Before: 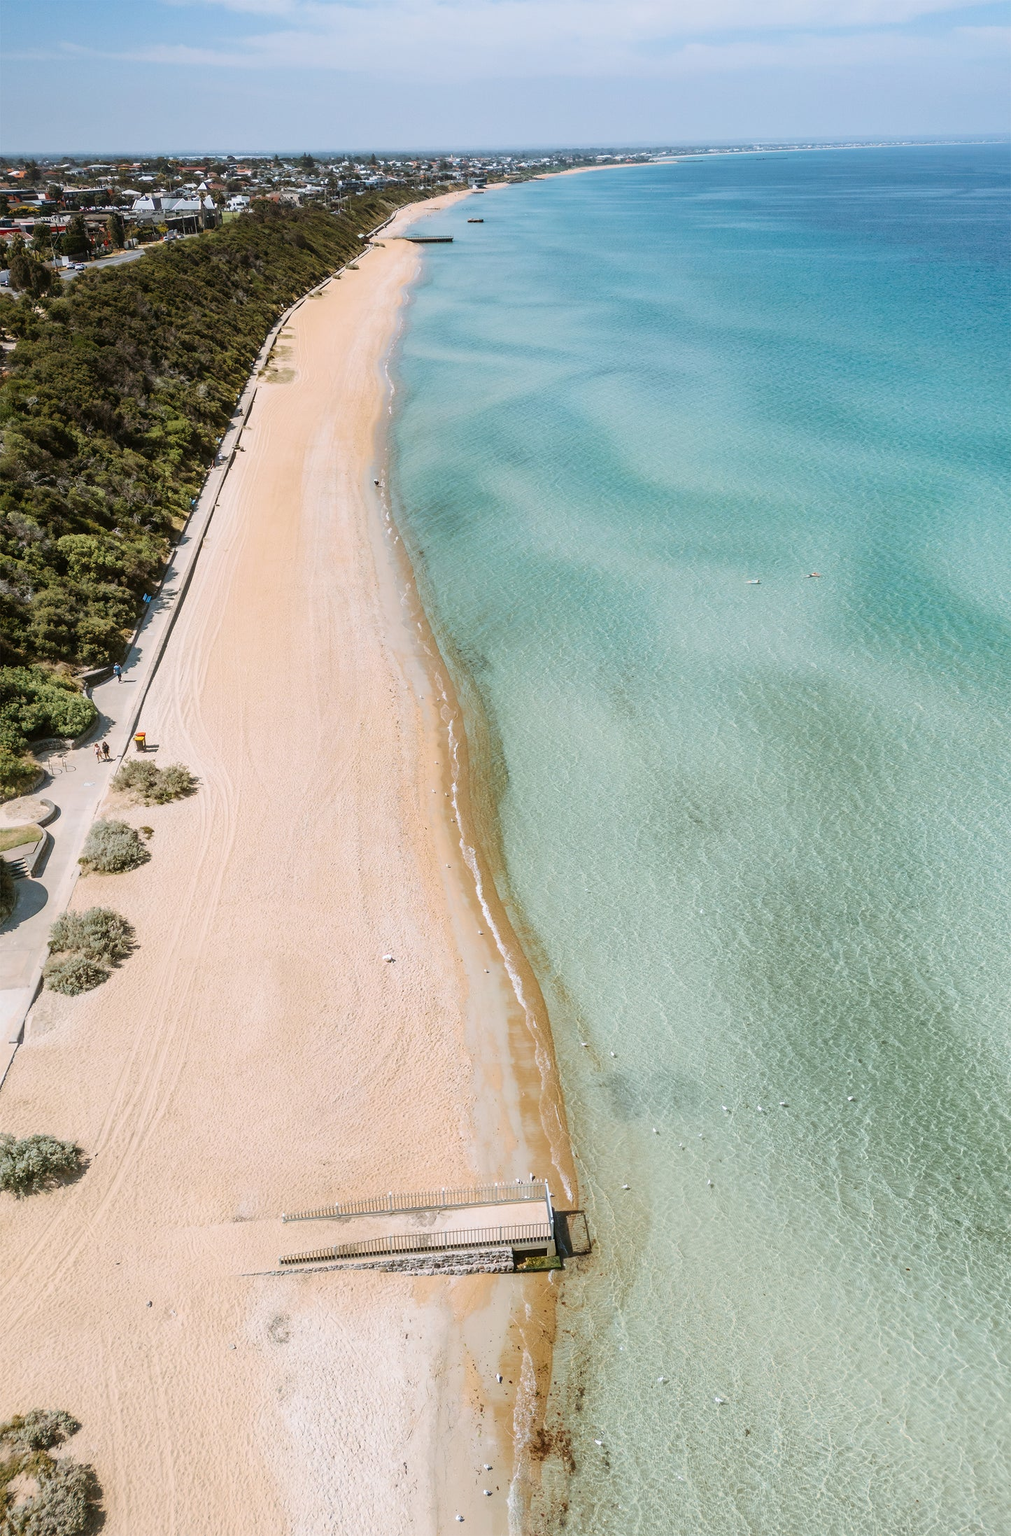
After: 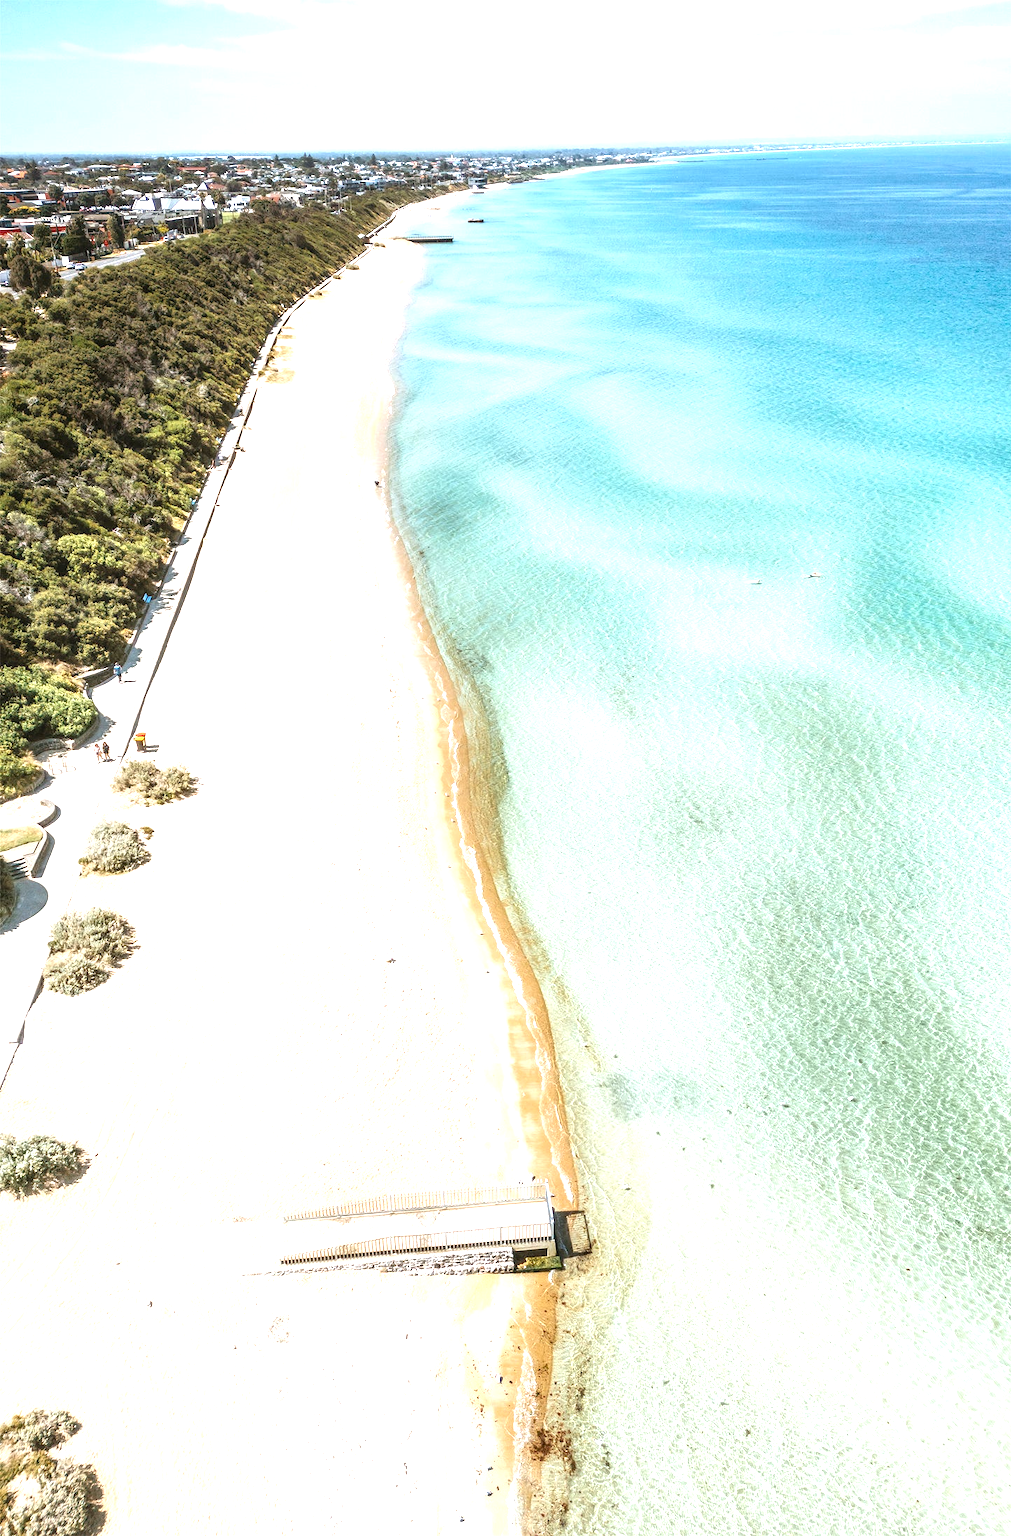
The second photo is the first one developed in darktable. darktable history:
local contrast: on, module defaults
tone equalizer: -8 EV -1.84 EV, -7 EV -1.16 EV, -6 EV -1.62 EV, smoothing diameter 25%, edges refinement/feathering 10, preserve details guided filter
exposure: exposure 1.25 EV, compensate exposure bias true, compensate highlight preservation false
